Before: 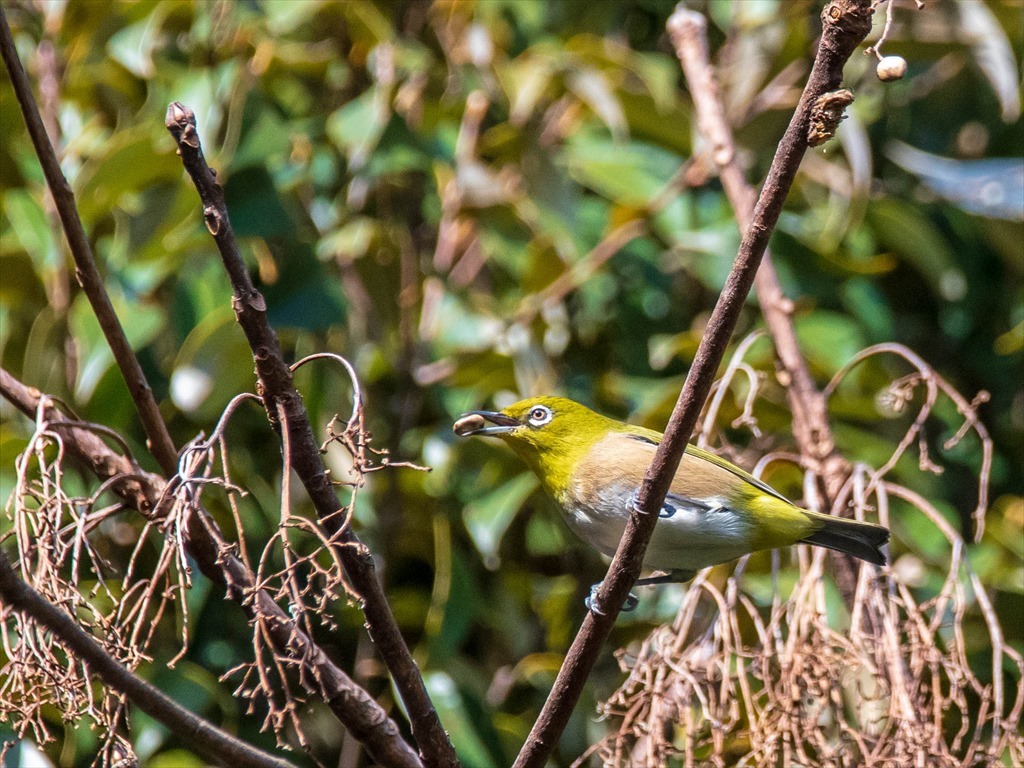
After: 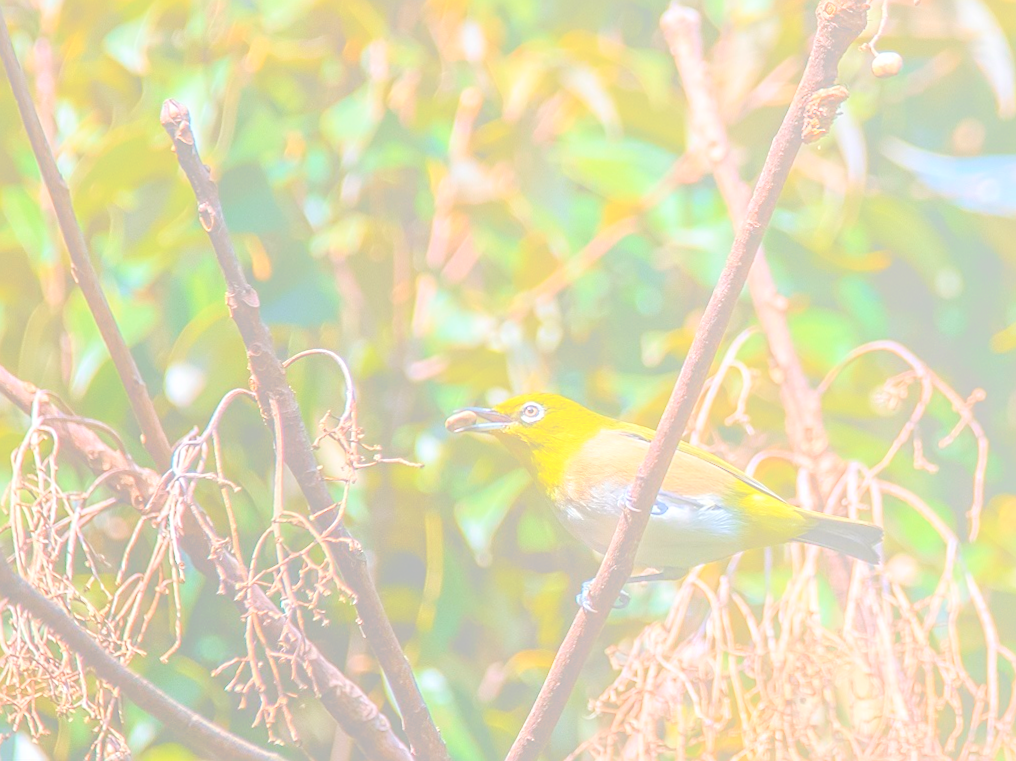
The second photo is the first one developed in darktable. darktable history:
bloom: size 85%, threshold 5%, strength 85%
sharpen: on, module defaults
rotate and perspective: rotation 0.192°, lens shift (horizontal) -0.015, crop left 0.005, crop right 0.996, crop top 0.006, crop bottom 0.99
